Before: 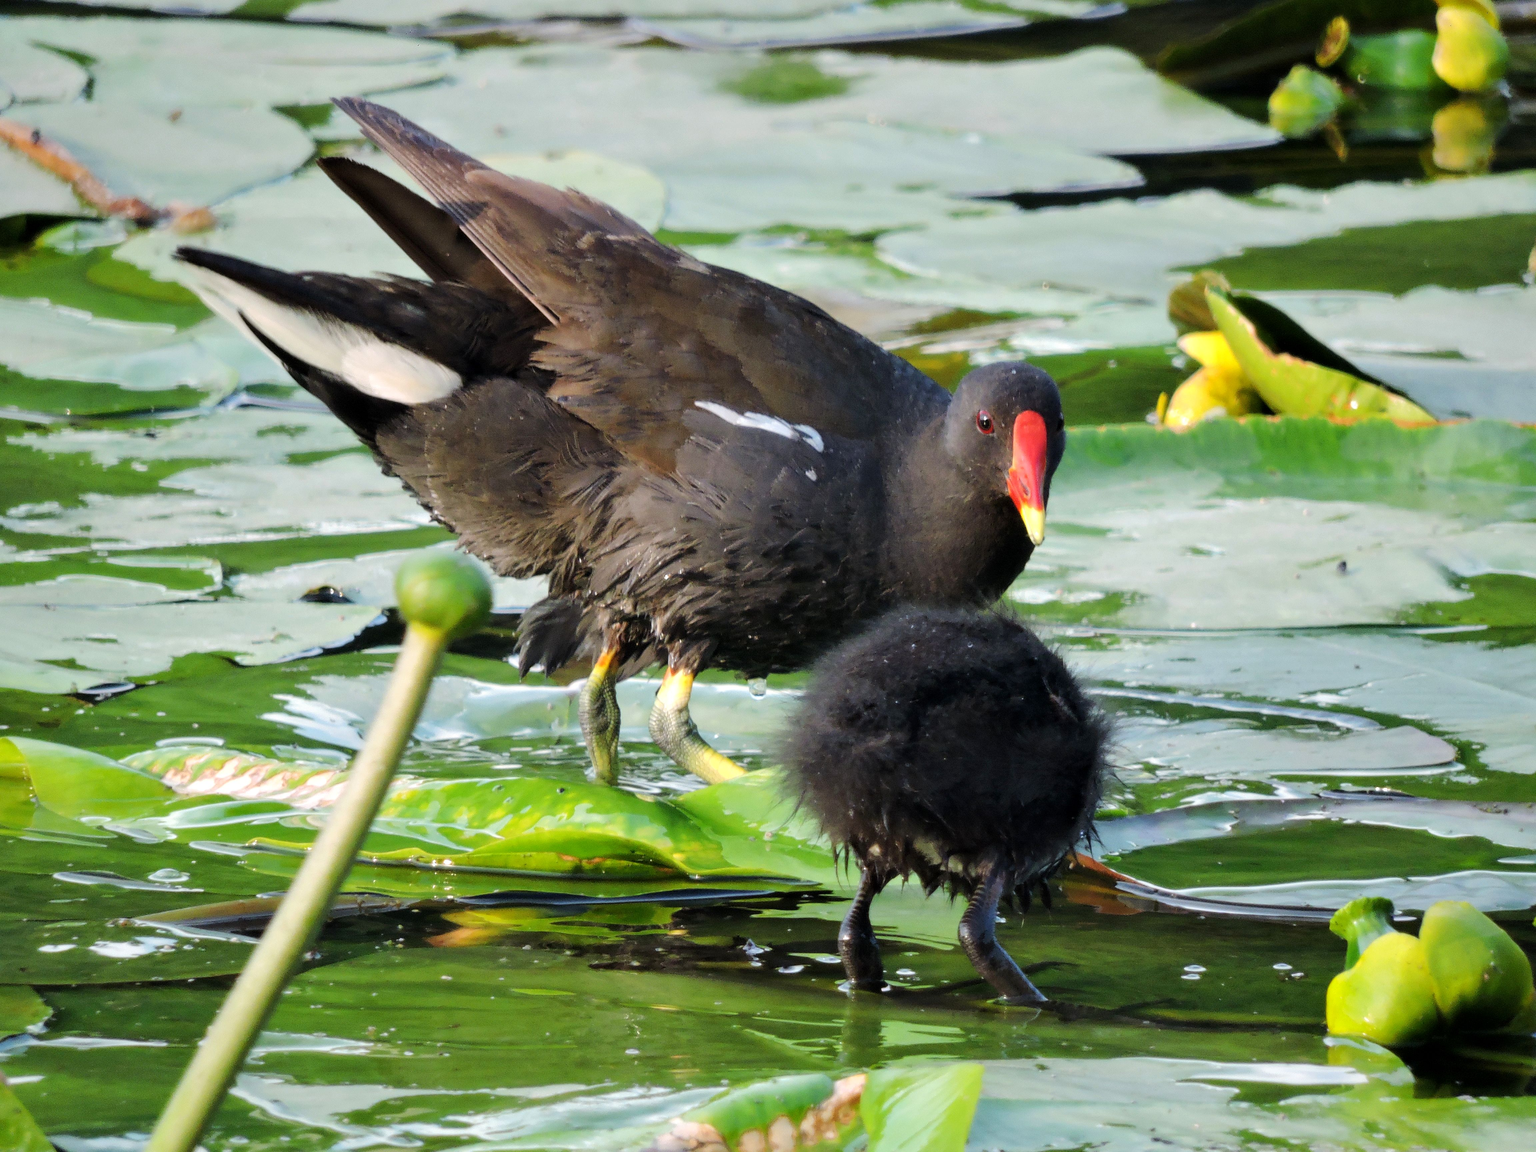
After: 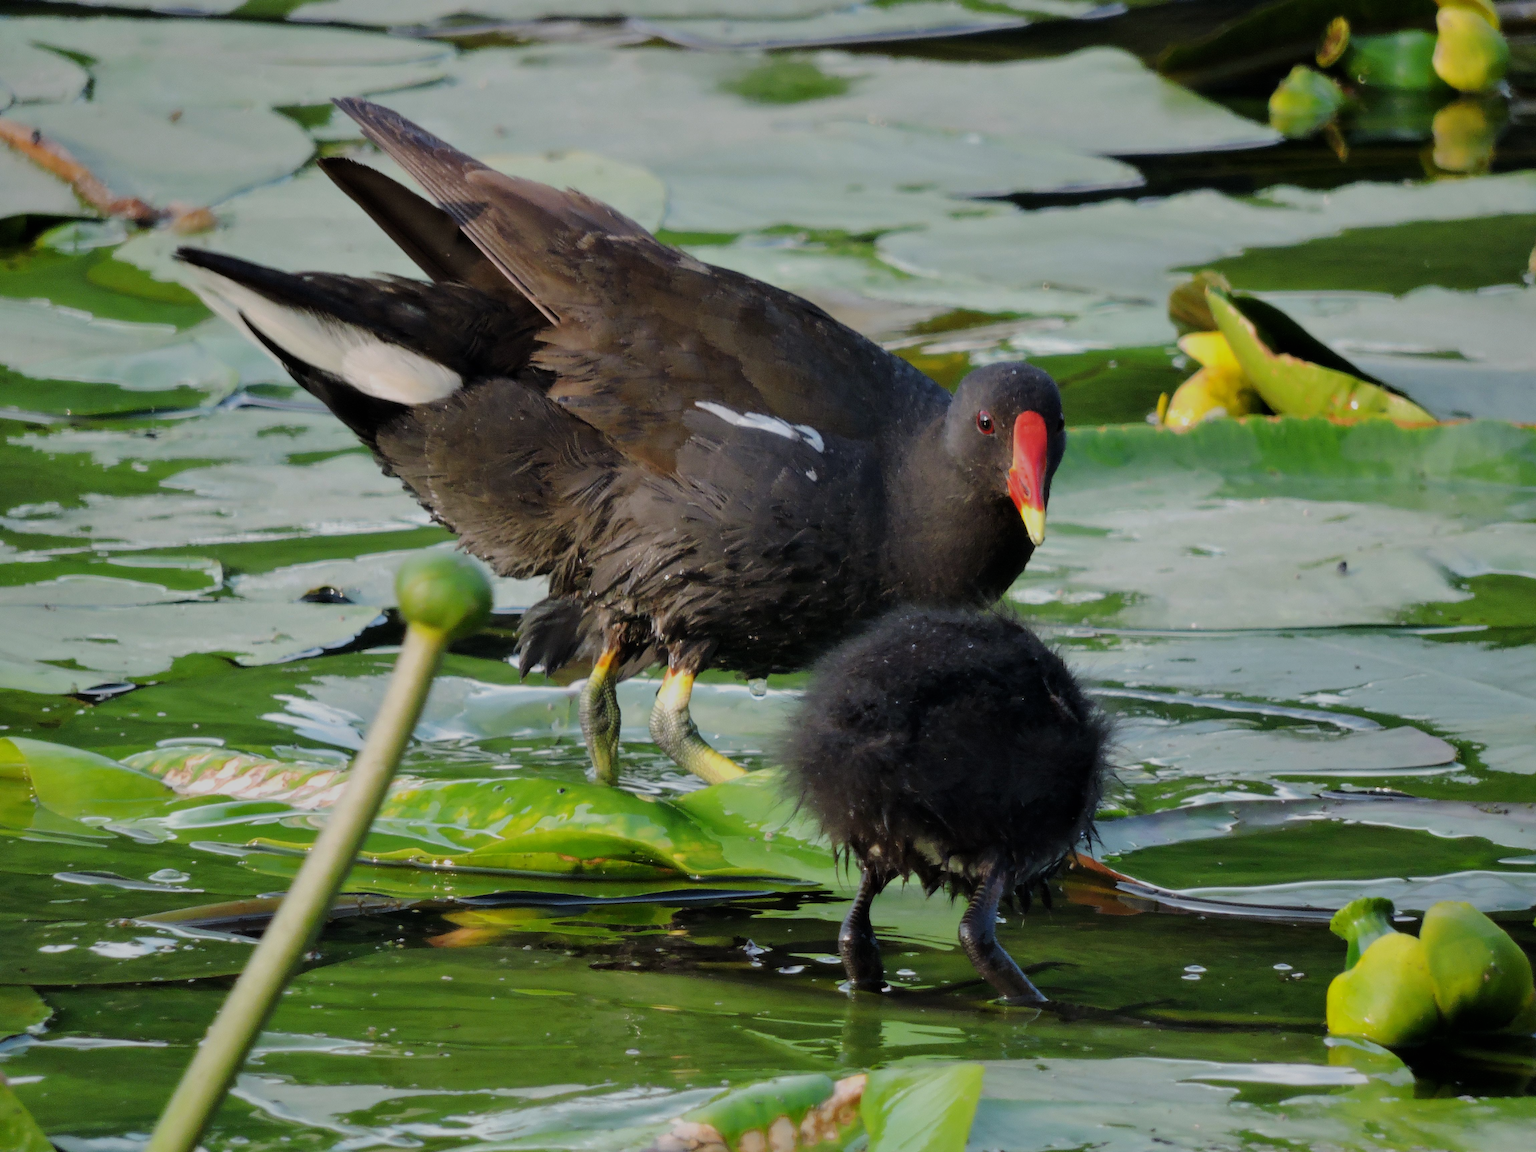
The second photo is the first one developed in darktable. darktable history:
exposure: black level correction 0, exposure -0.717 EV, compensate exposure bias true, compensate highlight preservation false
